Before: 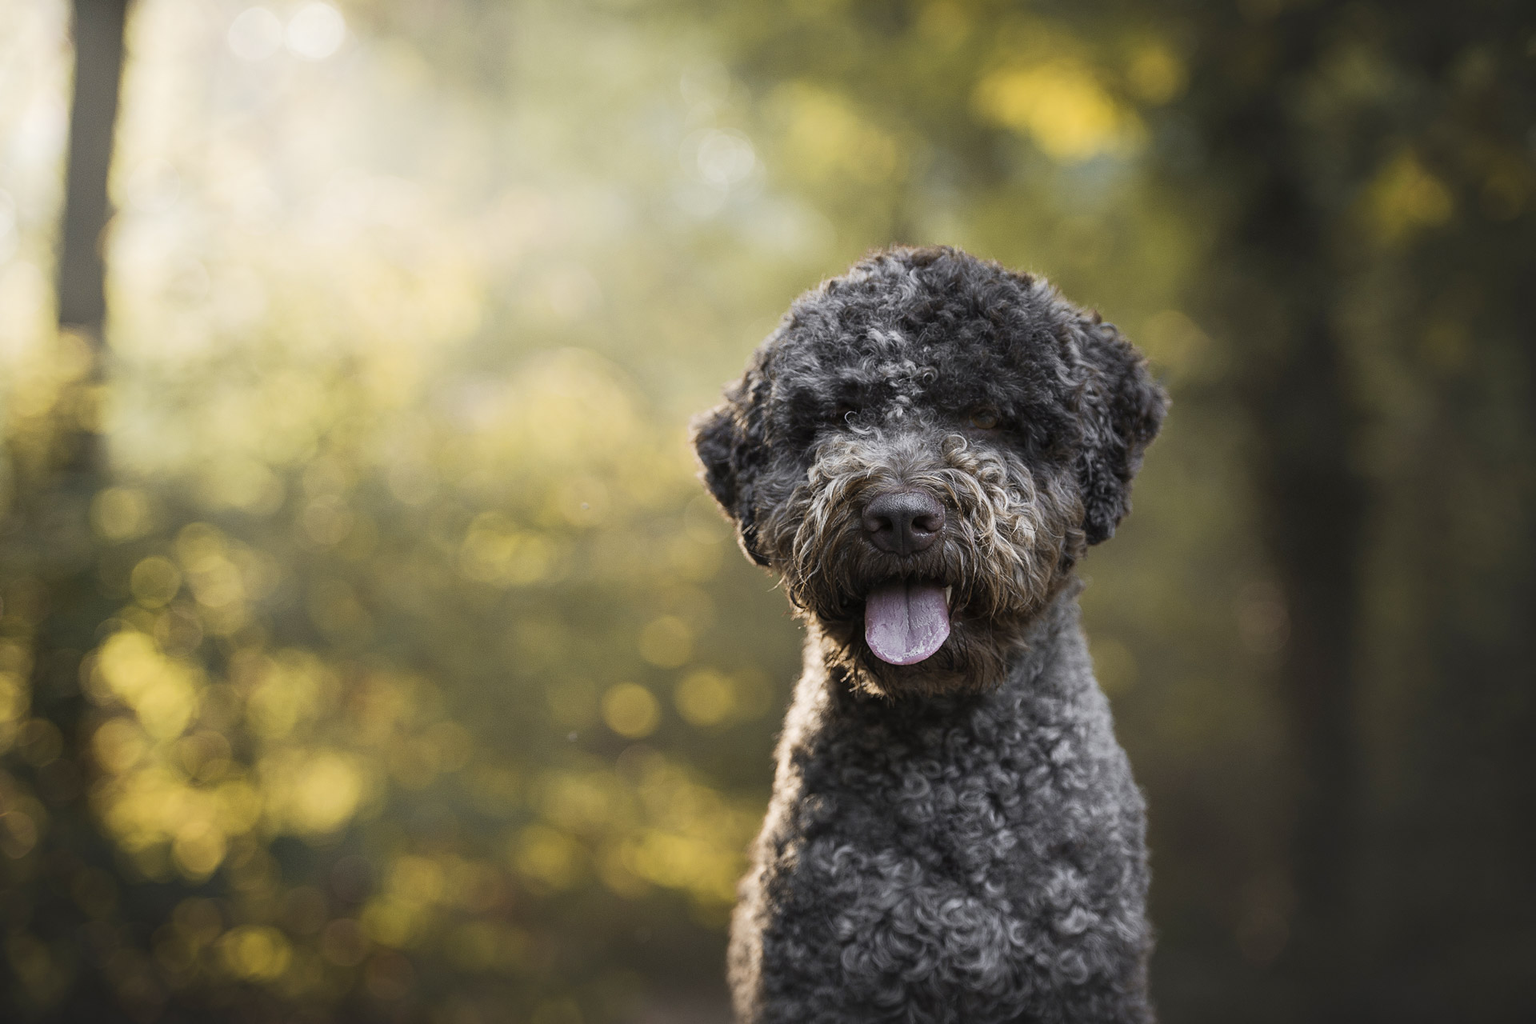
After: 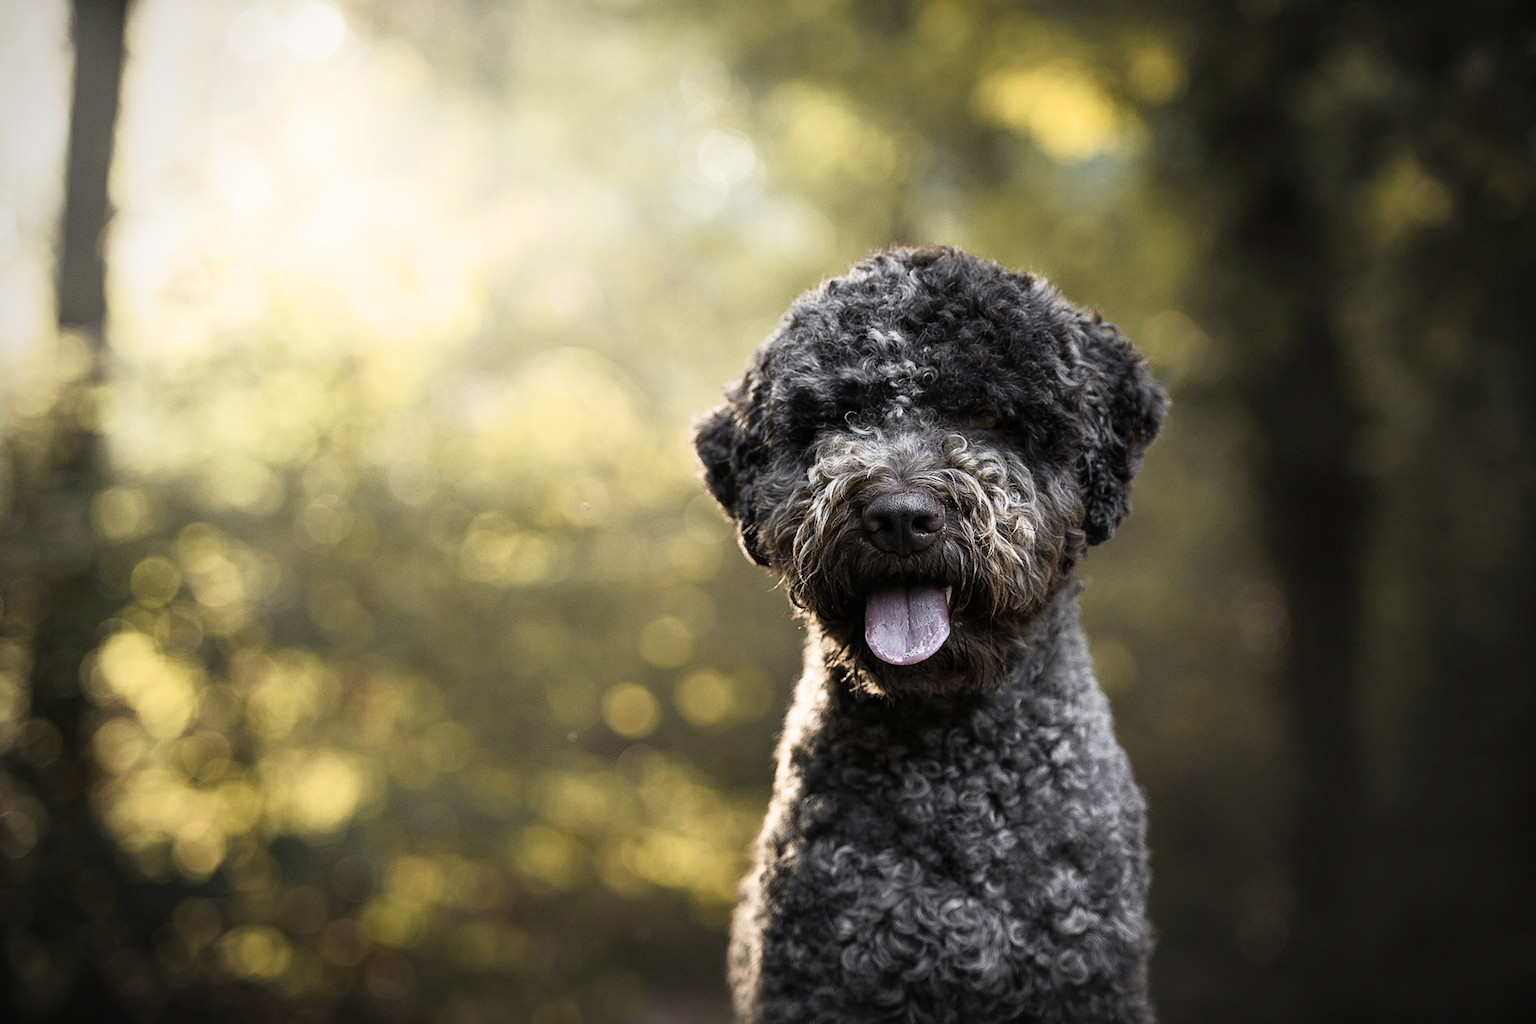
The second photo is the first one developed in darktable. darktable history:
filmic rgb: black relative exposure -9.04 EV, white relative exposure 2.3 EV, hardness 7.49
vignetting: unbound false
